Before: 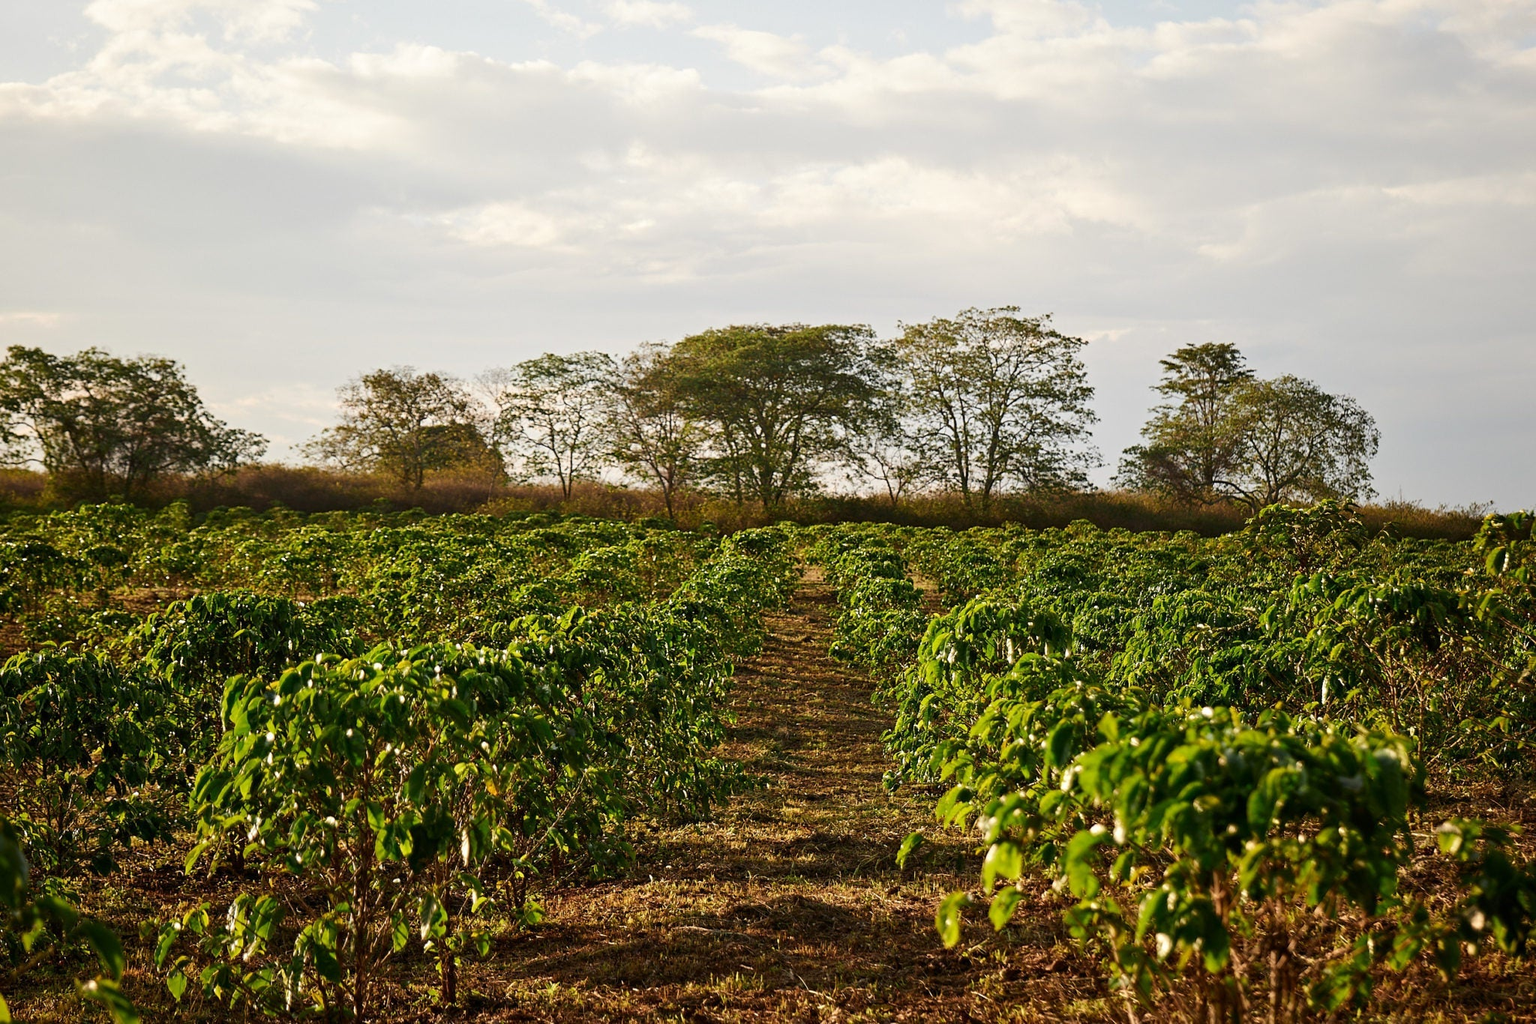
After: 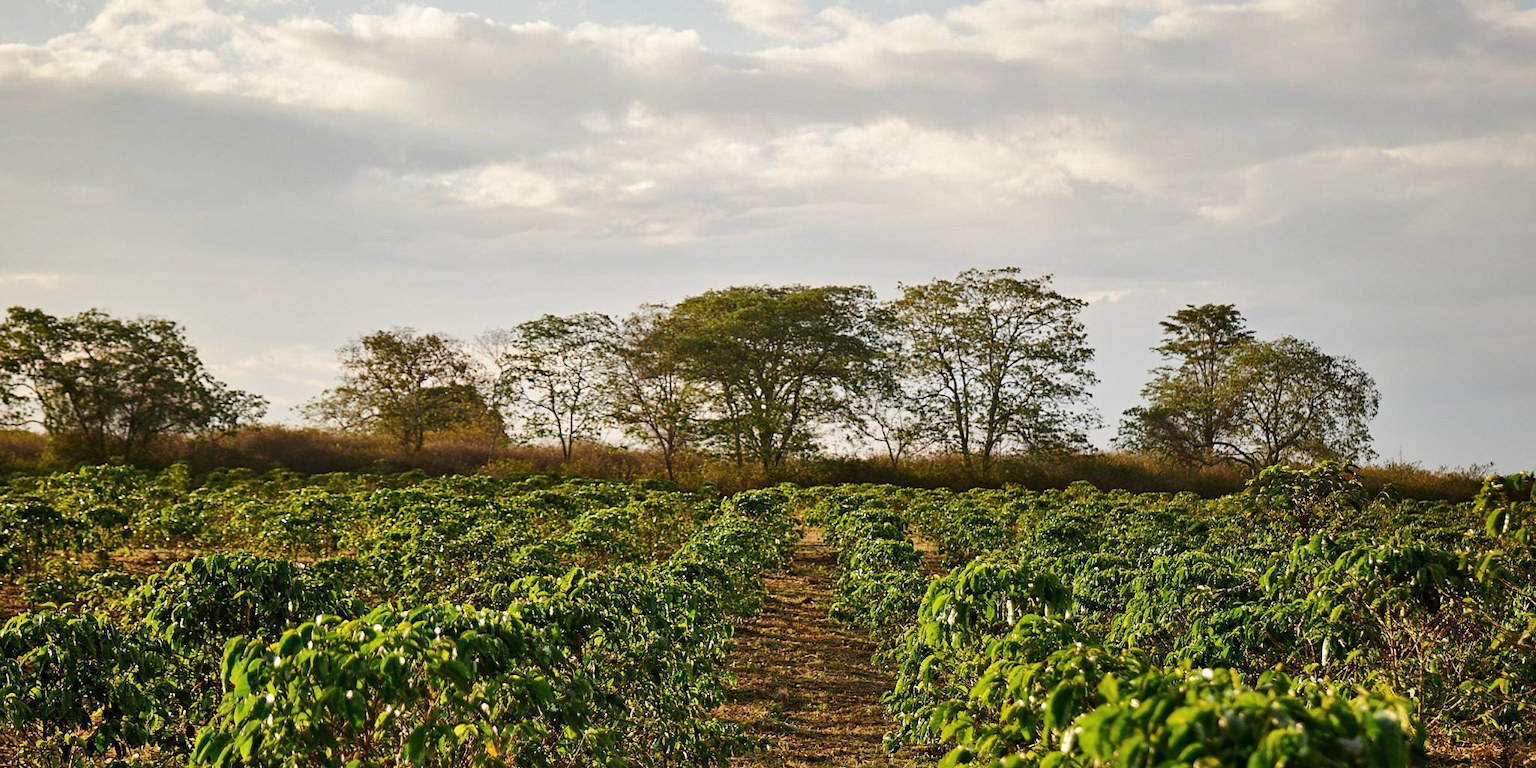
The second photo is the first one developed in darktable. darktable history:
crop: top 3.857%, bottom 21.132%
shadows and highlights: low approximation 0.01, soften with gaussian
